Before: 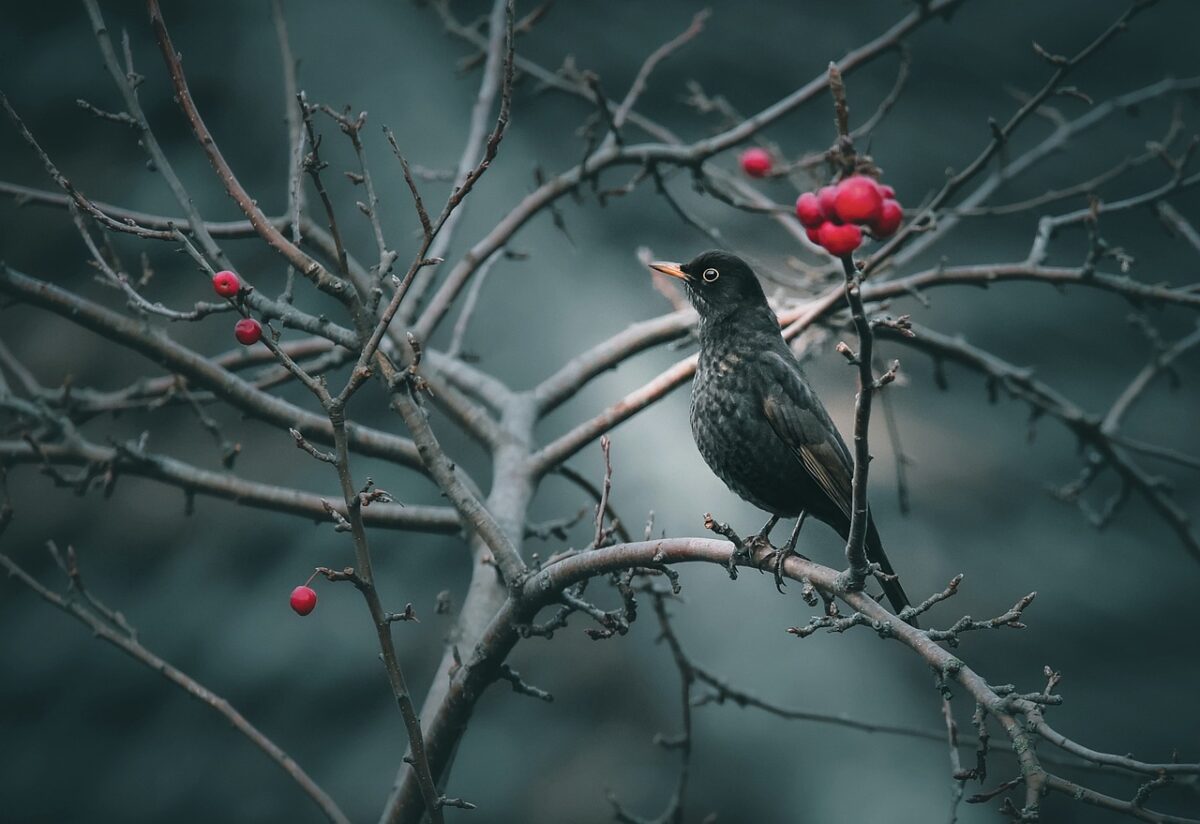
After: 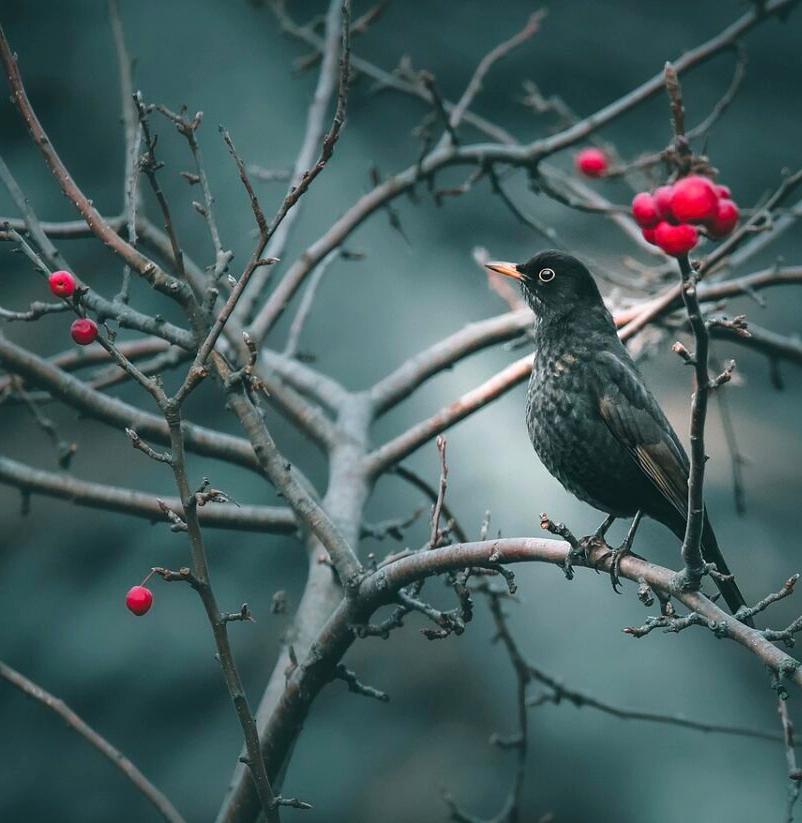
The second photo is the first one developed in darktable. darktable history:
exposure: exposure 0.3 EV, compensate highlight preservation false
crop and rotate: left 13.67%, right 19.475%
